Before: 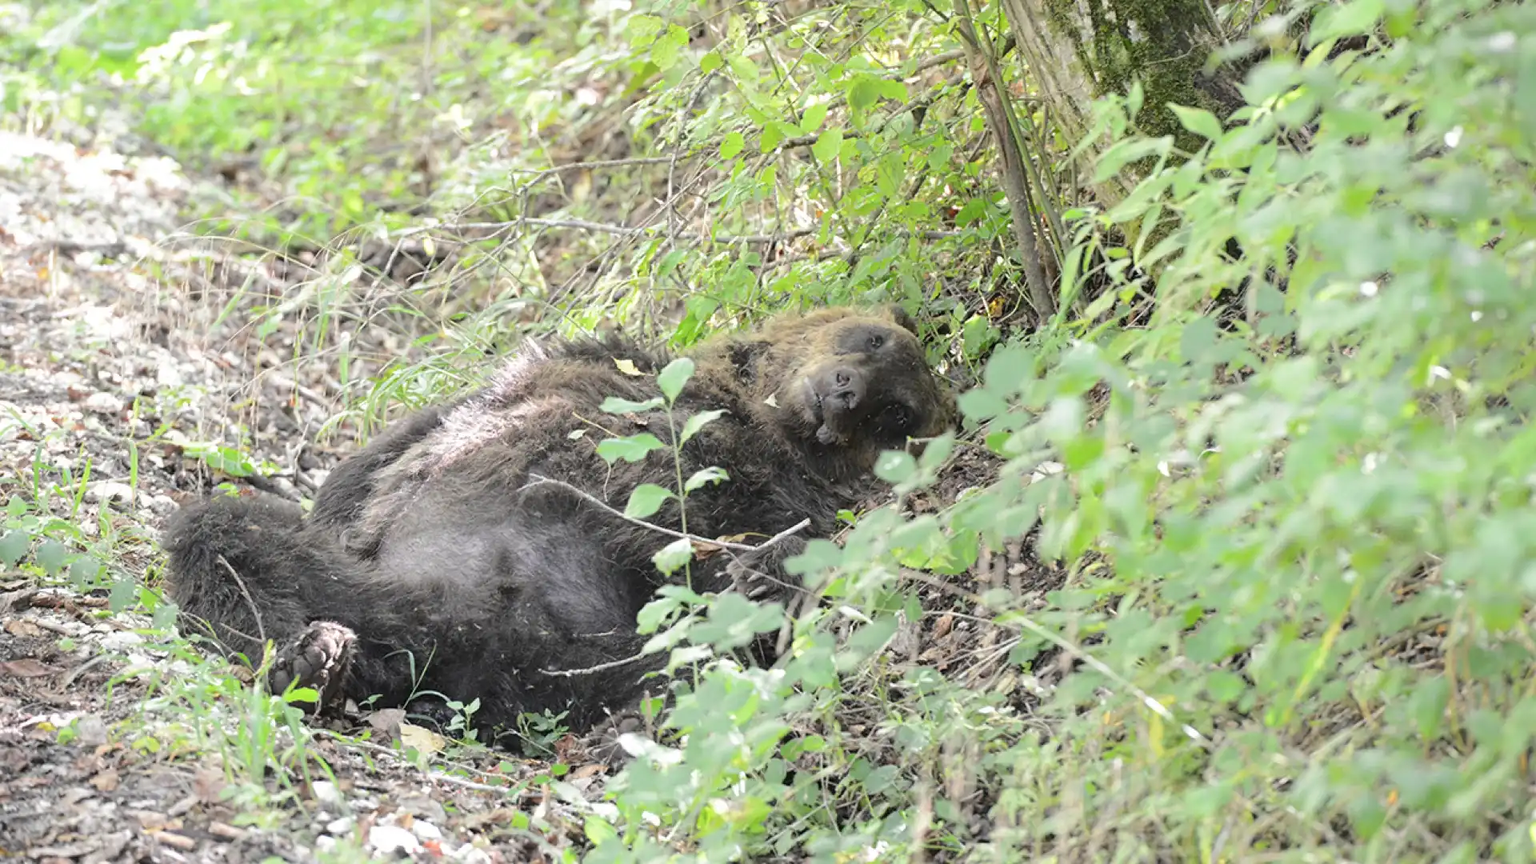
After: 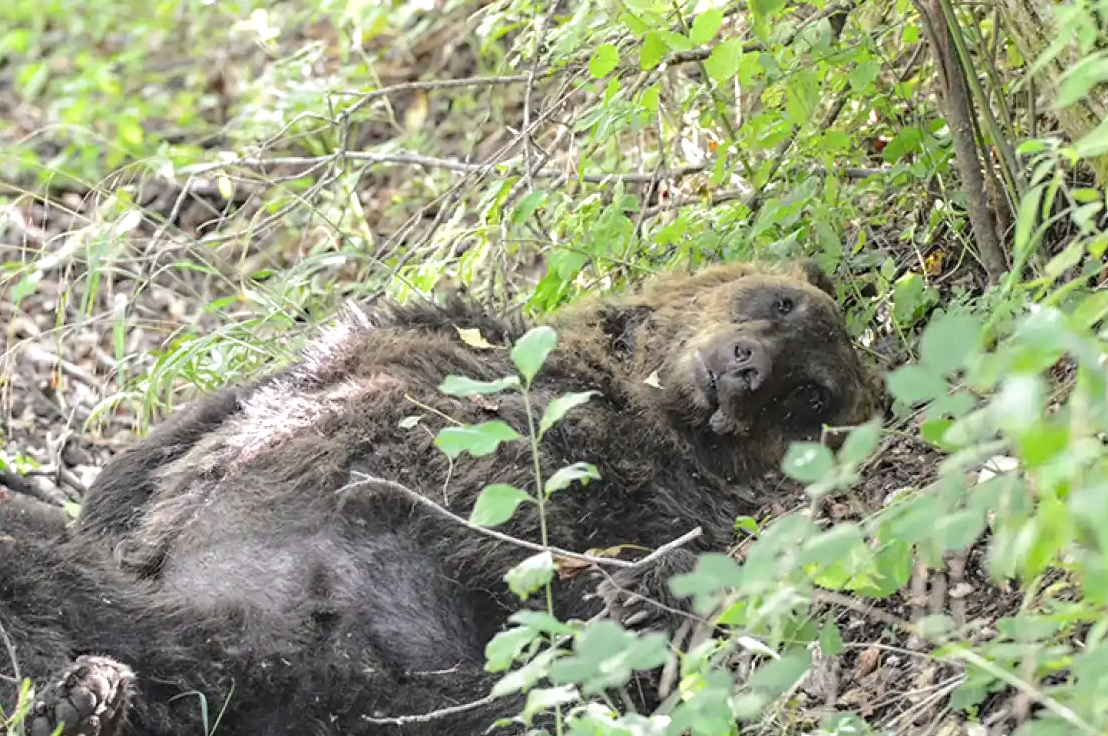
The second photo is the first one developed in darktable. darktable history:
exposure: black level correction -0.005, exposure 0.054 EV, compensate highlight preservation false
local contrast: on, module defaults
haze removal: compatibility mode true, adaptive false
crop: left 16.202%, top 11.208%, right 26.045%, bottom 20.557%
